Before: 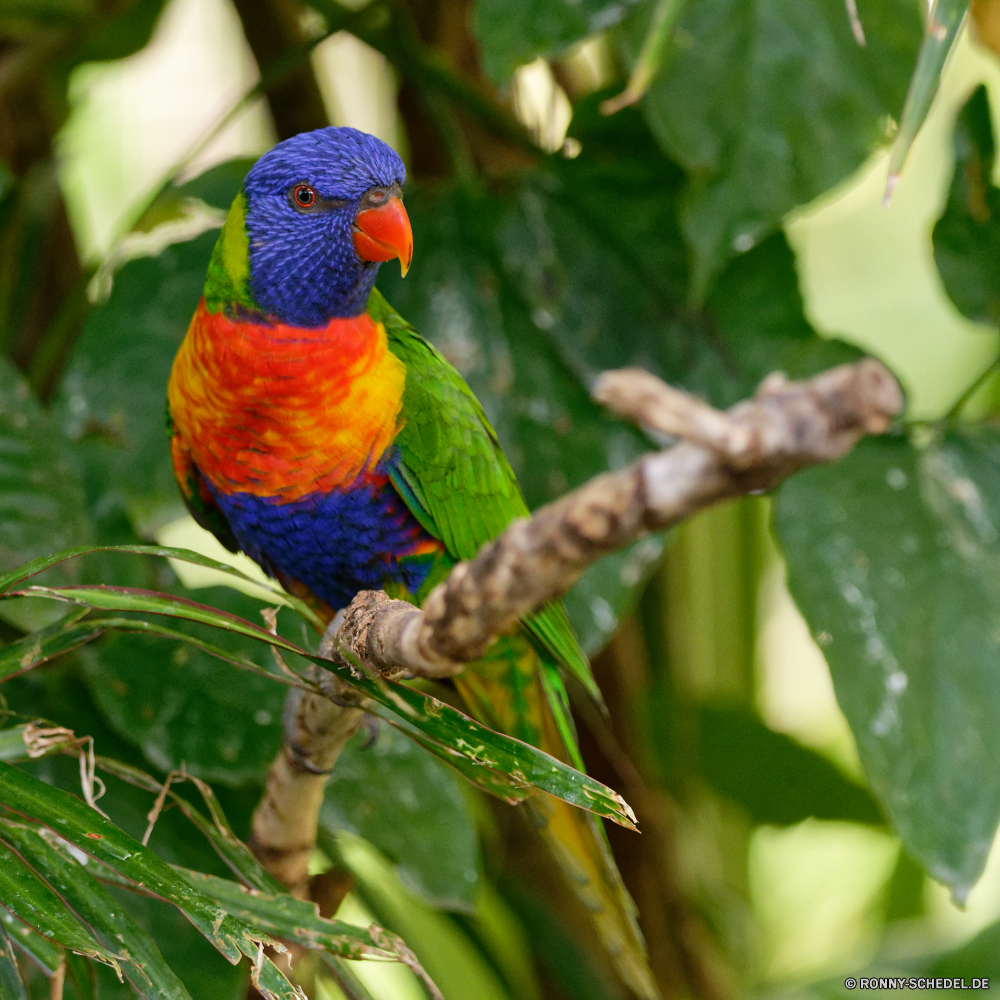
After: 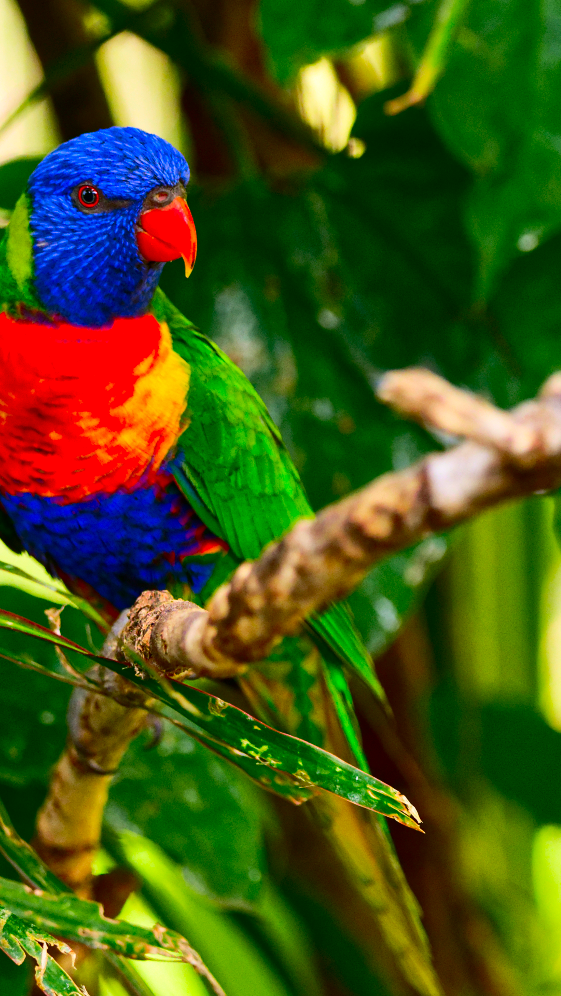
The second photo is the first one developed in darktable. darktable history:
crop: left 21.674%, right 22.086%
contrast brightness saturation: contrast 0.26, brightness 0.02, saturation 0.87
